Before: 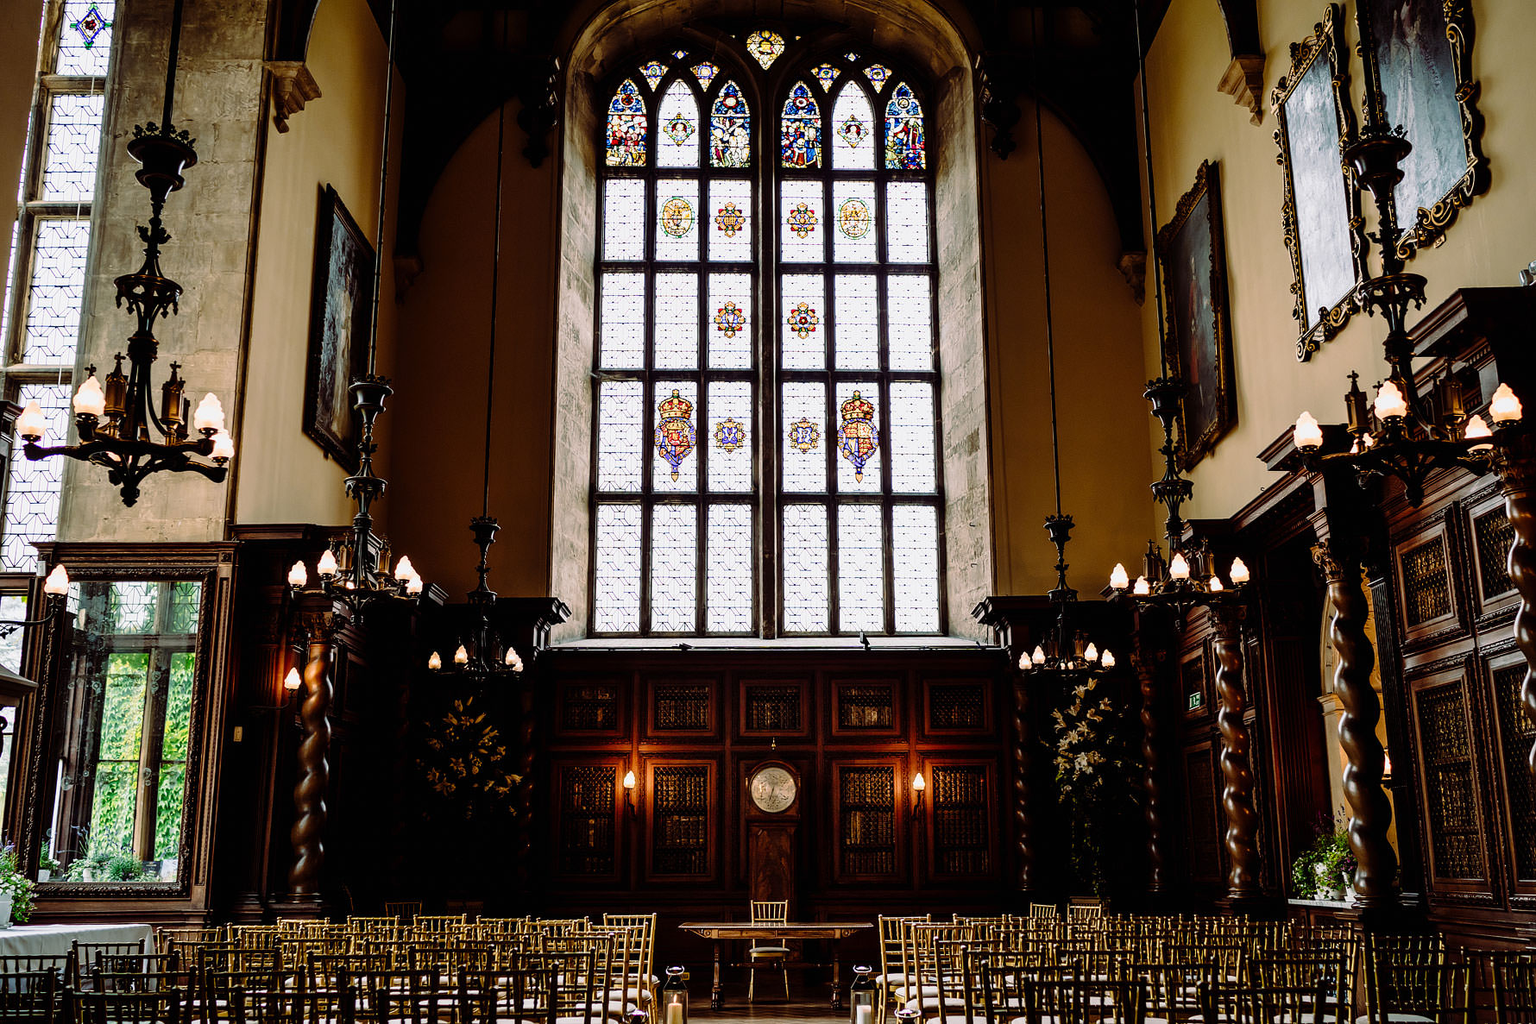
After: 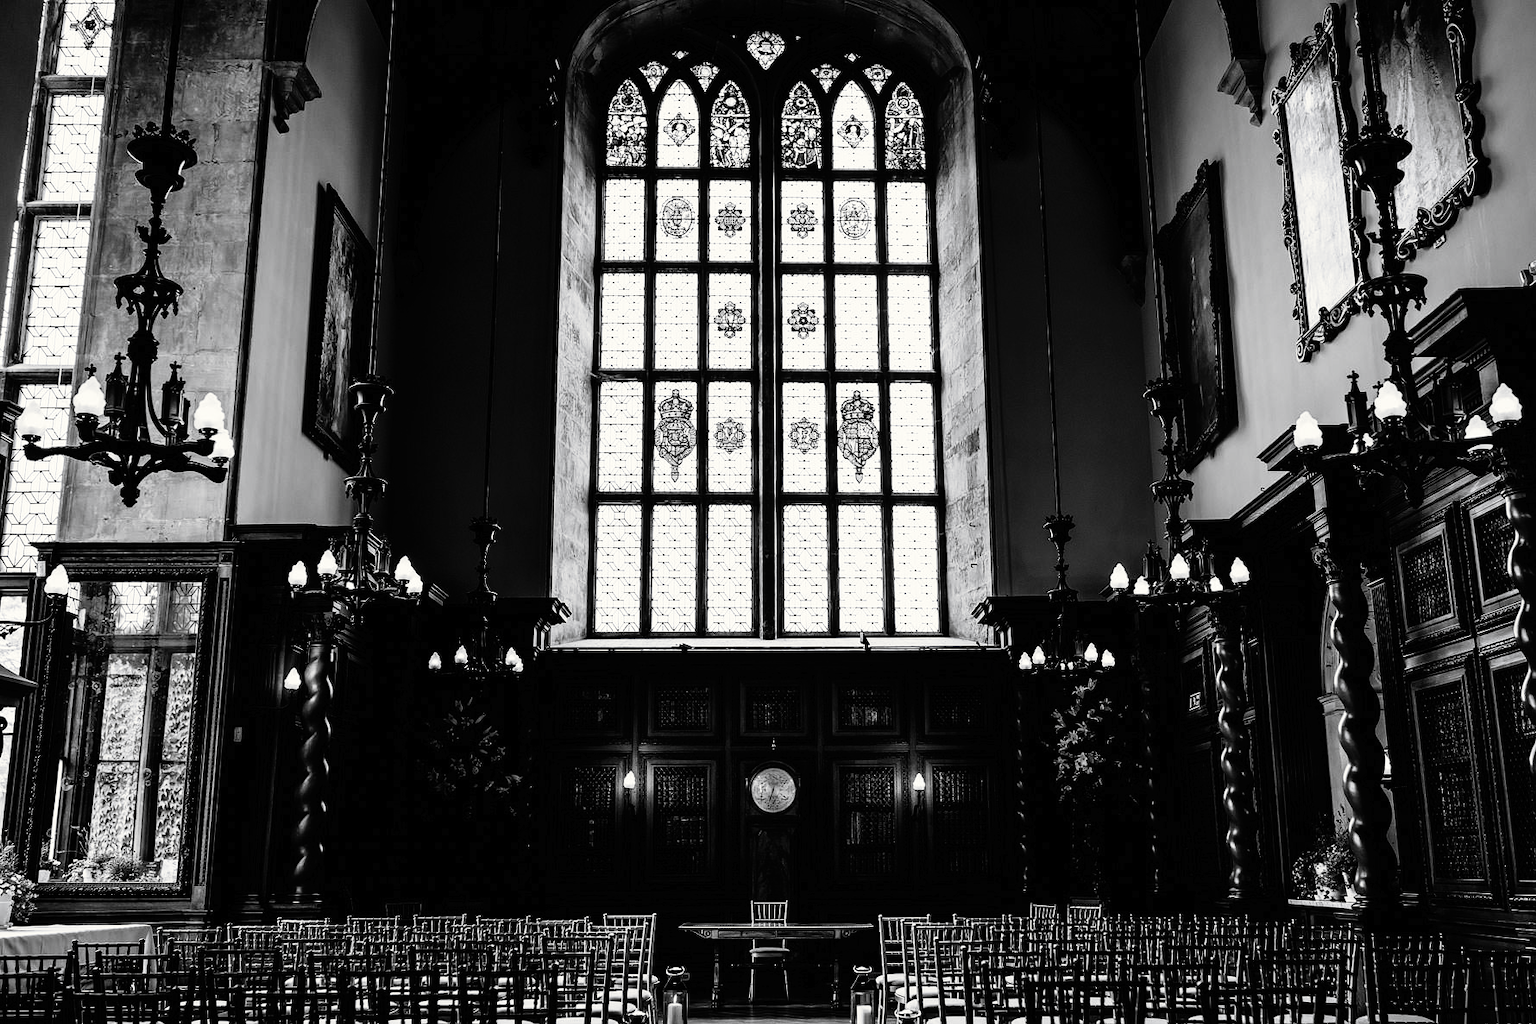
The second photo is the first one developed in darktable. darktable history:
tone curve: curves: ch0 [(0, 0) (0.003, 0.008) (0.011, 0.008) (0.025, 0.011) (0.044, 0.017) (0.069, 0.026) (0.1, 0.039) (0.136, 0.054) (0.177, 0.093) (0.224, 0.15) (0.277, 0.21) (0.335, 0.285) (0.399, 0.366) (0.468, 0.462) (0.543, 0.564) (0.623, 0.679) (0.709, 0.79) (0.801, 0.883) (0.898, 0.95) (1, 1)], preserve colors none
color look up table: target L [89.88, 87.41, 84.2, 68.49, 78.07, 62.97, 62.72, 63.22, 58.38, 44.41, 21.25, 200.82, 80.97, 73.19, 61.19, 53.39, 53.98, 55.54, 53.39, 50.17, 44.82, 32.75, 35.44, 16.59, 20.33, 100, 87.41, 83.12, 82.41, 78.43, 72.58, 63.98, 61.45, 59.41, 66.24, 54.24, 59.02, 48.31, 8.248, 15.63, 15.63, 101.64, 101.31, 87.41, 76.37, 62.21, 37.41, 30.88, 4.324], target a [0, -0.001, 0, 0, -0.002, 0.001 ×4, 0, 0, 0, -0.002, 0.001 ×8, 0, 0.001, 0, 0, -0.653, -0.001, -0.001, -0.002, 0, 0, 0, 0.001, 0, 0.001, 0.001, 0, 0.001, 0, 0, 0, 0.001, 0.001, -0.001, 0.001 ×4, 0], target b [0.001, 0.002, 0.002, 0.001, 0.023, -0.005 ×4, -0.001, -0.002, -0.001, 0.024, -0.005, -0.005, -0.004, -0.004, -0.005, -0.004, -0.005, -0.001, -0.002, -0.005, -0.002, -0.002, 8.393, 0.002, 0.002, 0.024, 0.002, 0.002, 0.001, -0.005, 0.001, -0.005, -0.005, 0.001, -0.005, -0.002 ×5, 0.002, -0.005, -0.005, -0.004, -0.005, -0.001], num patches 49
